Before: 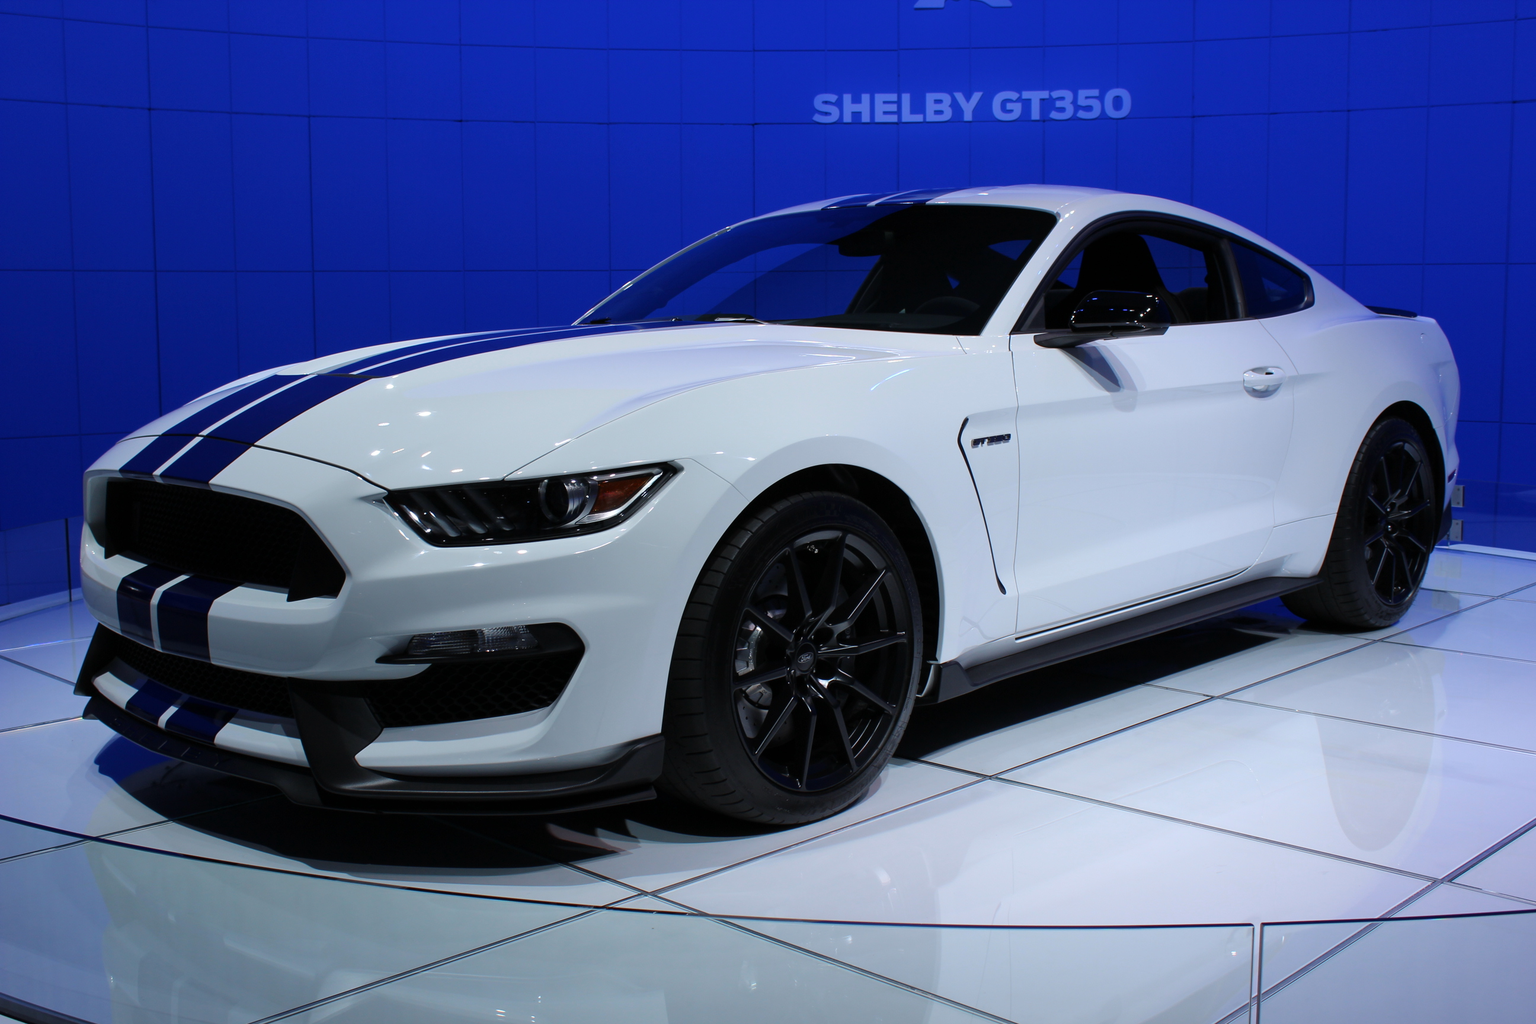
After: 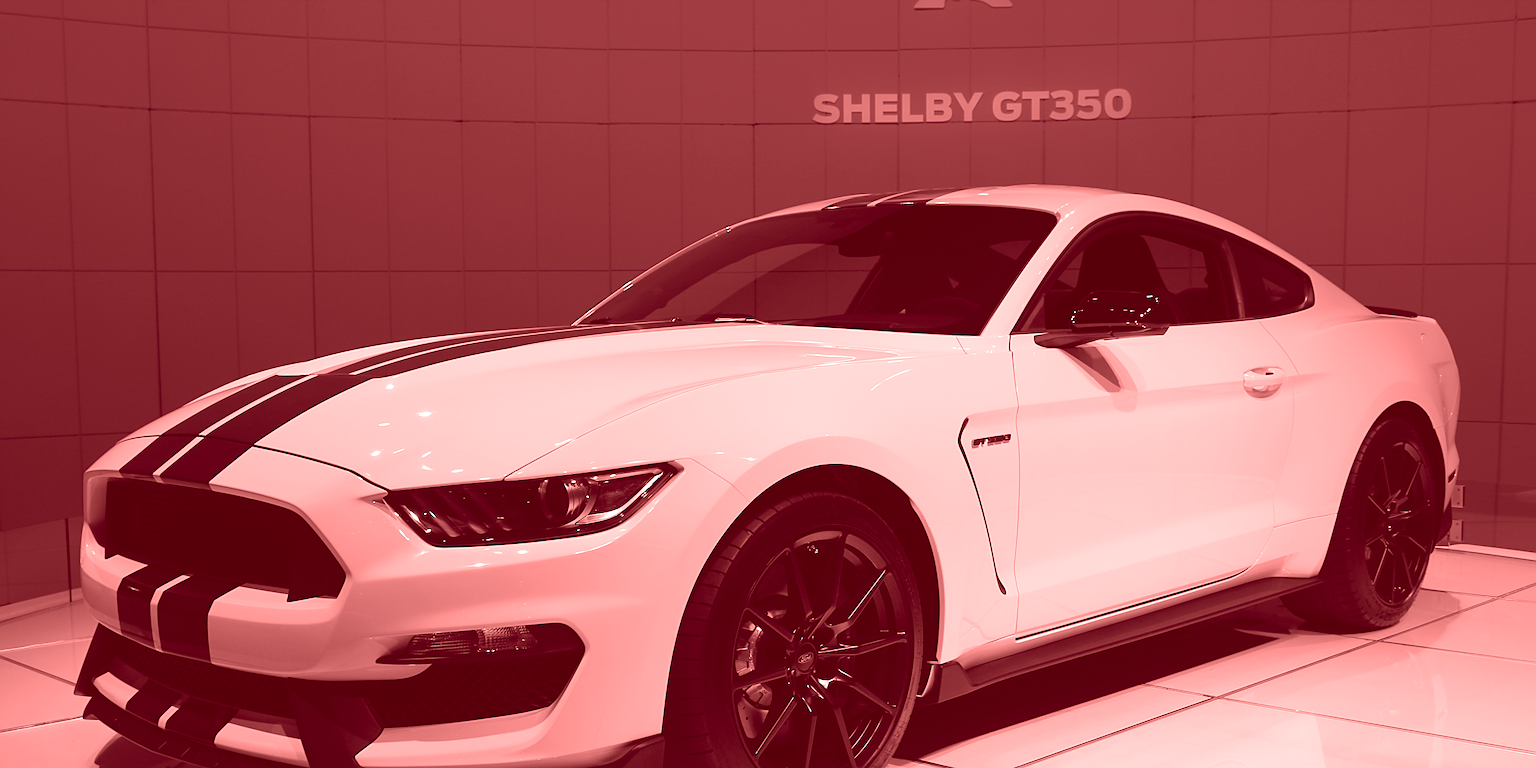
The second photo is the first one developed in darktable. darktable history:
colorize: saturation 60%, source mix 100%
sharpen: on, module defaults
crop: bottom 24.988%
